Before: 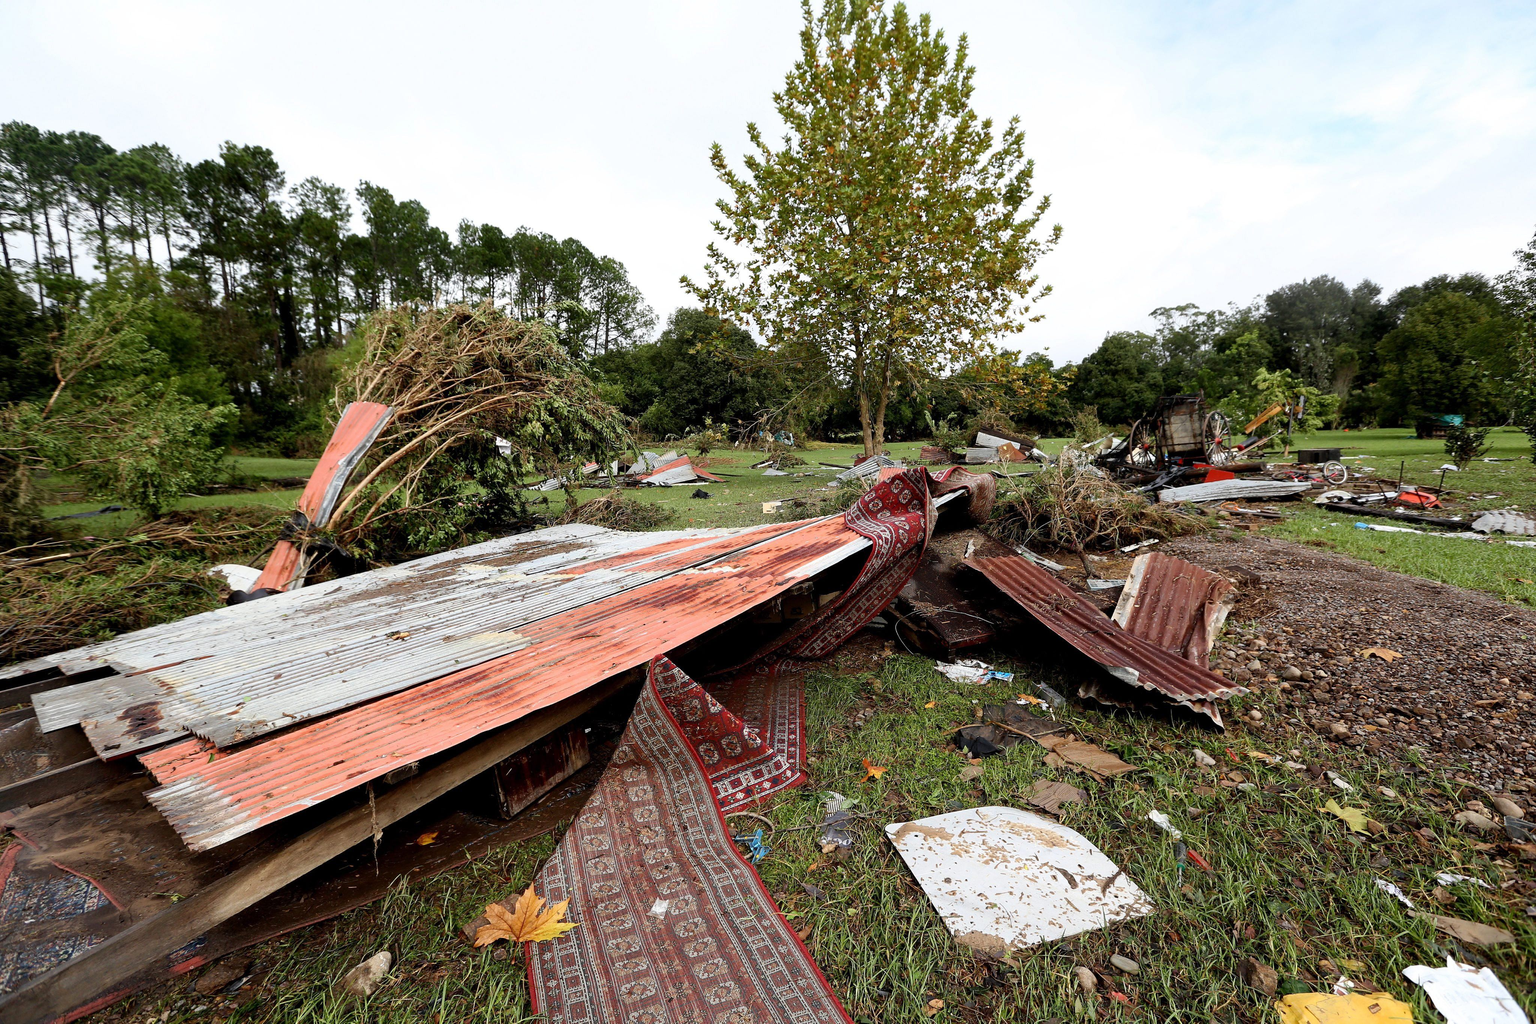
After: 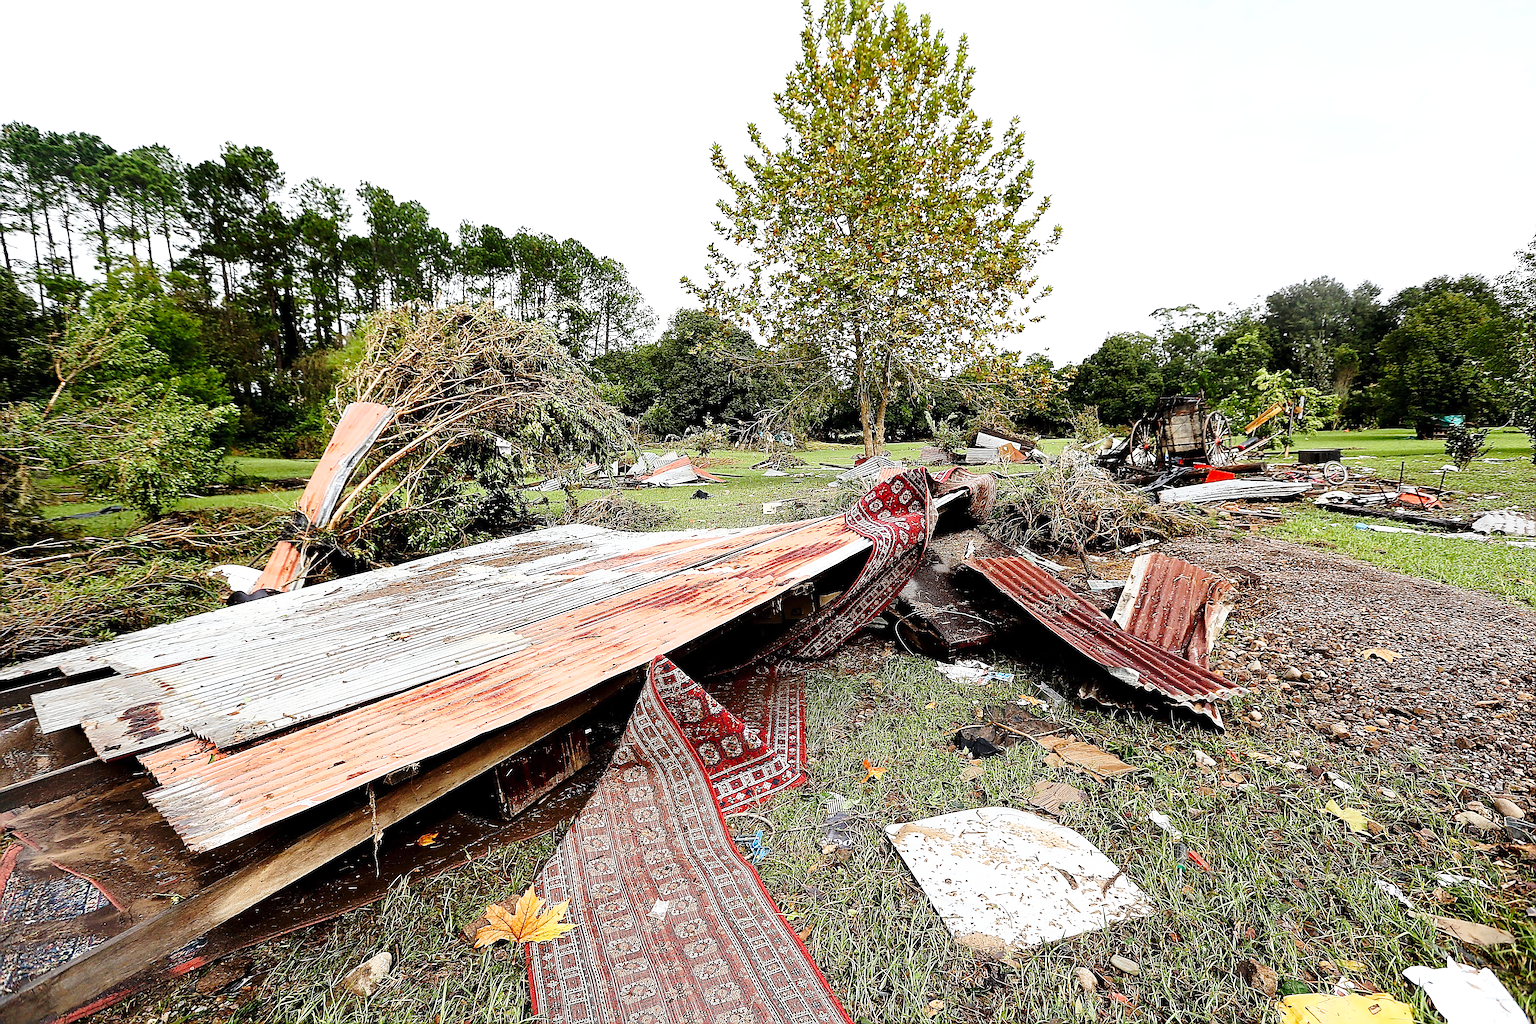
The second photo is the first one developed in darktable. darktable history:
exposure: exposure 0.19 EV, compensate highlight preservation false
base curve: curves: ch0 [(0, 0) (0.028, 0.03) (0.121, 0.232) (0.46, 0.748) (0.859, 0.968) (1, 1)], preserve colors none
sharpen: amount 1.991
contrast equalizer: y [[0.5 ×6], [0.5 ×6], [0.5, 0.5, 0.501, 0.545, 0.707, 0.863], [0 ×6], [0 ×6]], mix -0.983
